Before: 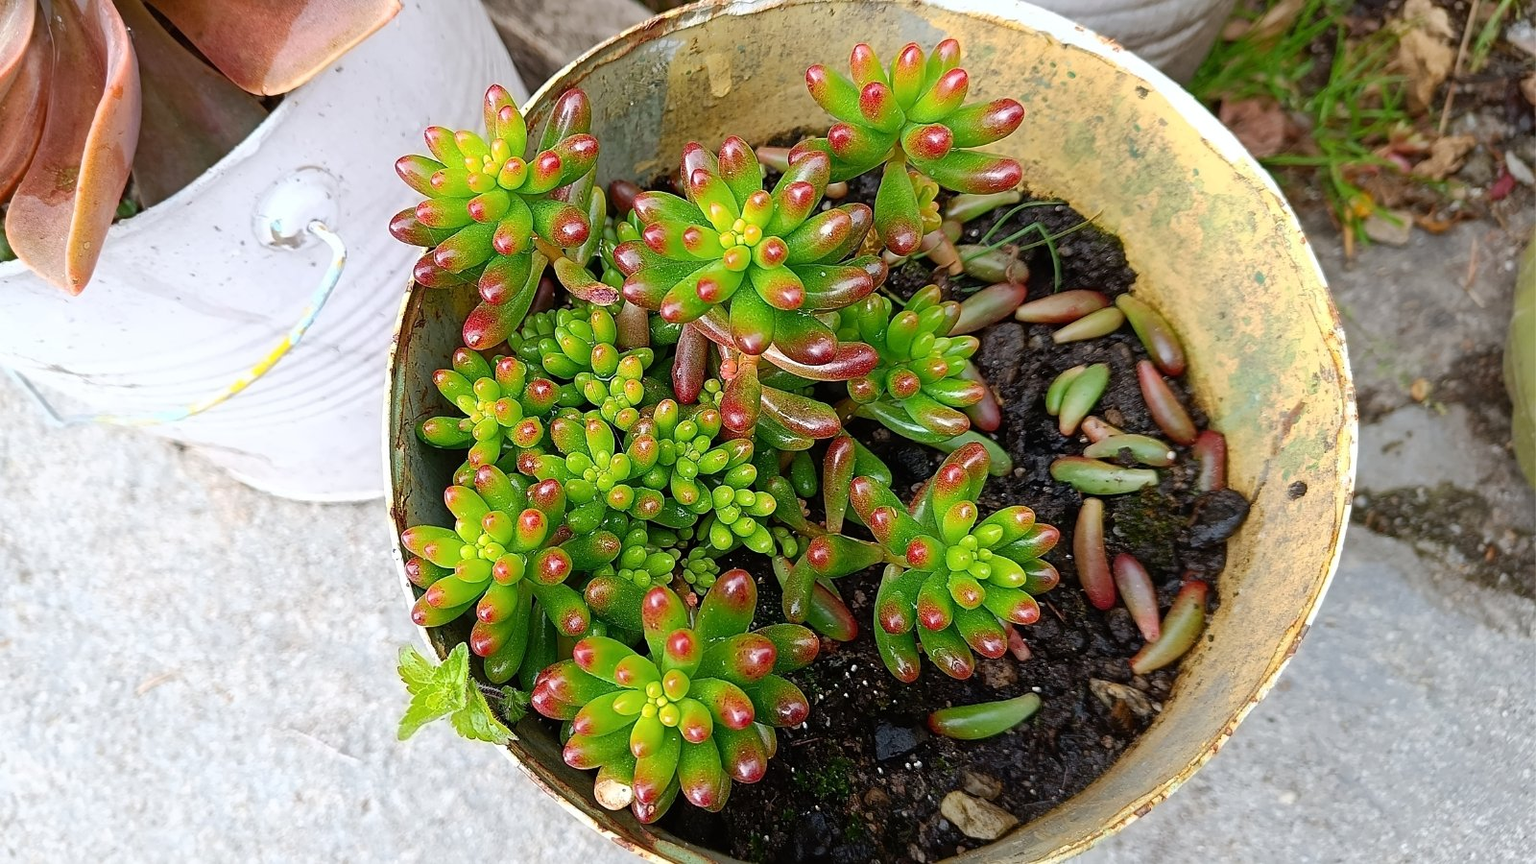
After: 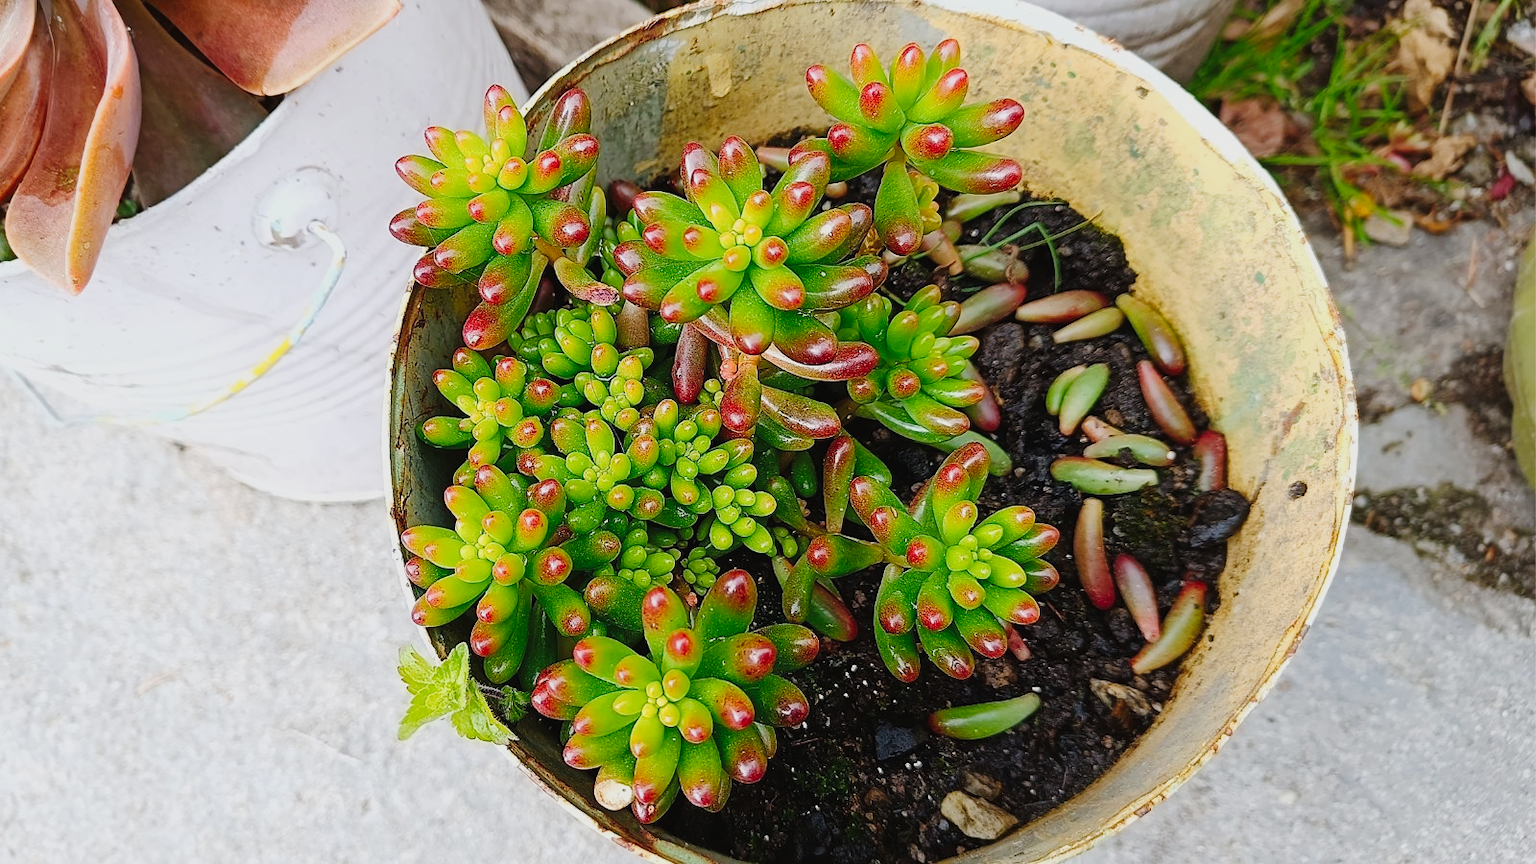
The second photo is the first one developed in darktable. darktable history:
tone curve: curves: ch0 [(0, 0.019) (0.204, 0.162) (0.491, 0.519) (0.748, 0.765) (1, 0.919)]; ch1 [(0, 0) (0.201, 0.113) (0.372, 0.282) (0.443, 0.434) (0.496, 0.504) (0.566, 0.585) (0.761, 0.803) (1, 1)]; ch2 [(0, 0) (0.434, 0.447) (0.483, 0.487) (0.555, 0.563) (0.697, 0.68) (1, 1)], preserve colors none
